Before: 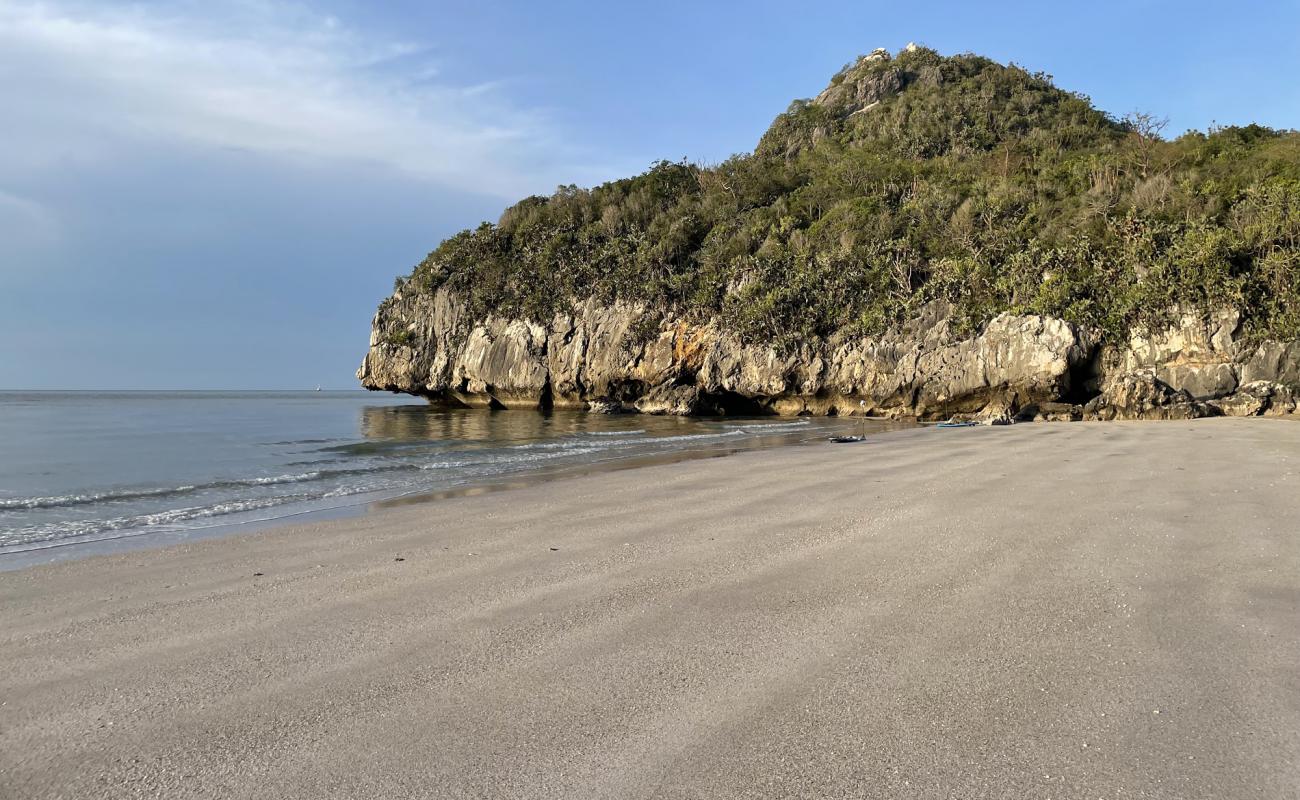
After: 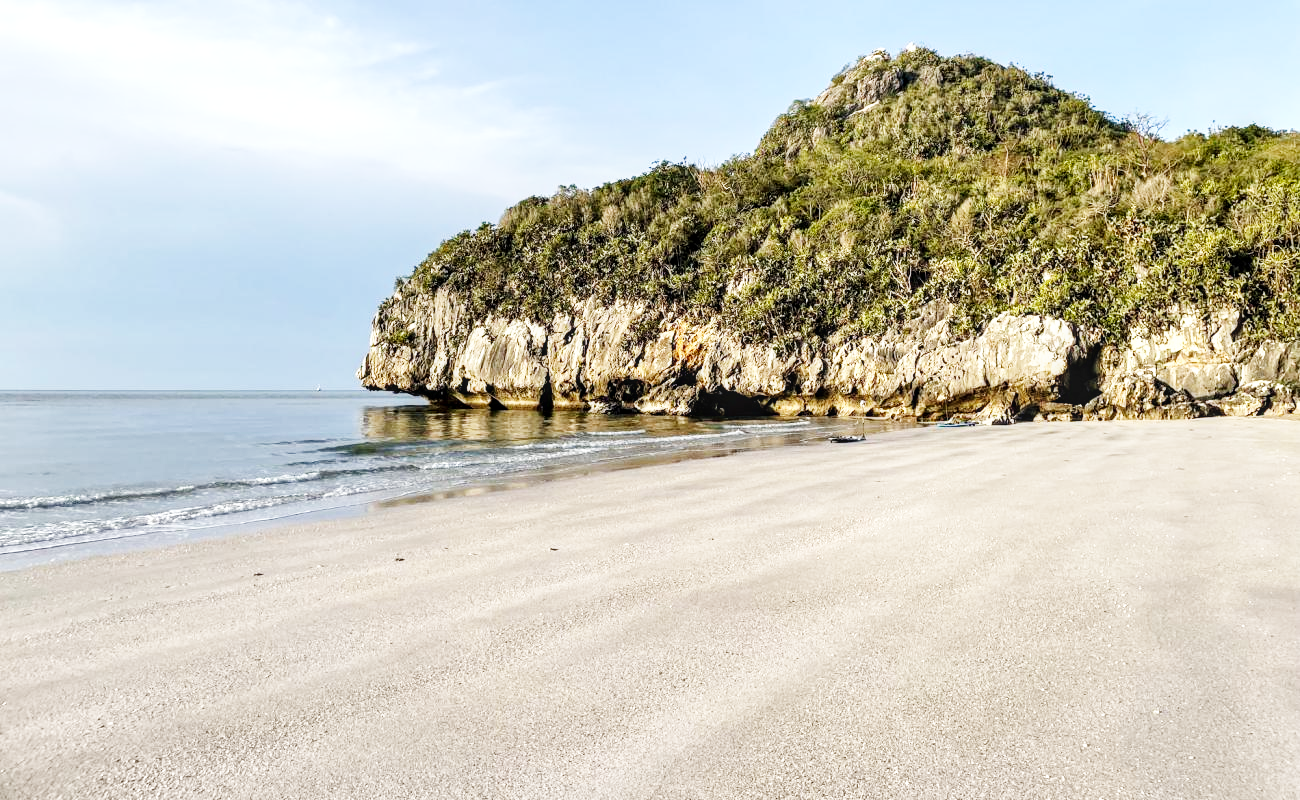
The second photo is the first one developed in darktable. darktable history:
base curve: curves: ch0 [(0, 0.003) (0.001, 0.002) (0.006, 0.004) (0.02, 0.022) (0.048, 0.086) (0.094, 0.234) (0.162, 0.431) (0.258, 0.629) (0.385, 0.8) (0.548, 0.918) (0.751, 0.988) (1, 1)], preserve colors none
local contrast: detail 130%
